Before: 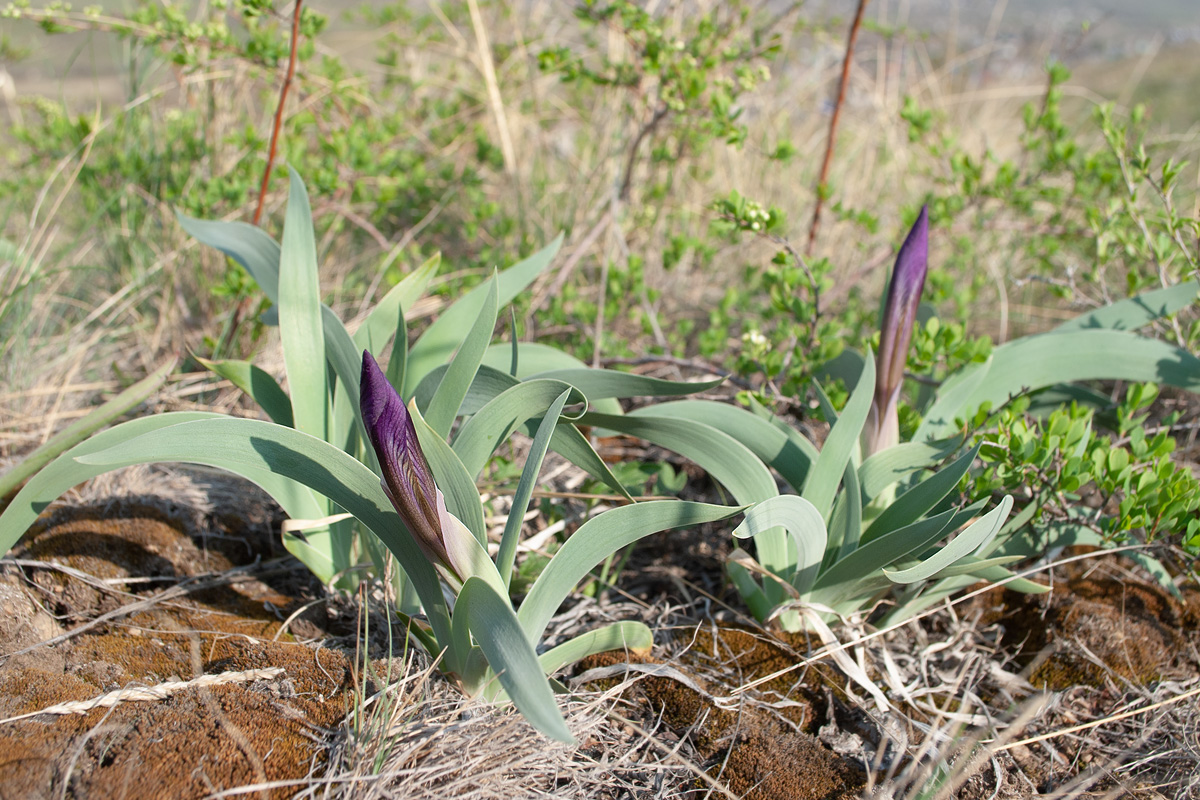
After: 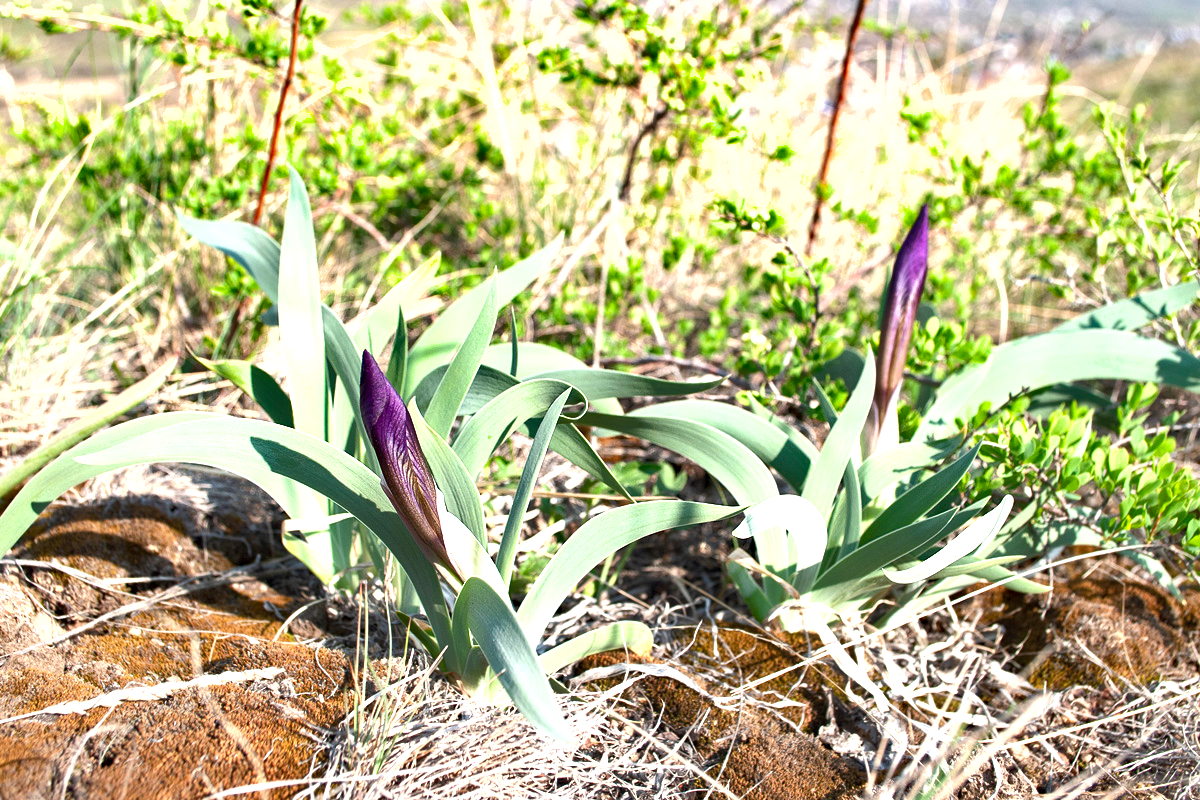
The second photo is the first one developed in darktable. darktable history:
shadows and highlights: soften with gaussian
exposure: black level correction 0, exposure 0.95 EV, compensate exposure bias true, compensate highlight preservation false
haze removal: compatibility mode true, adaptive false
